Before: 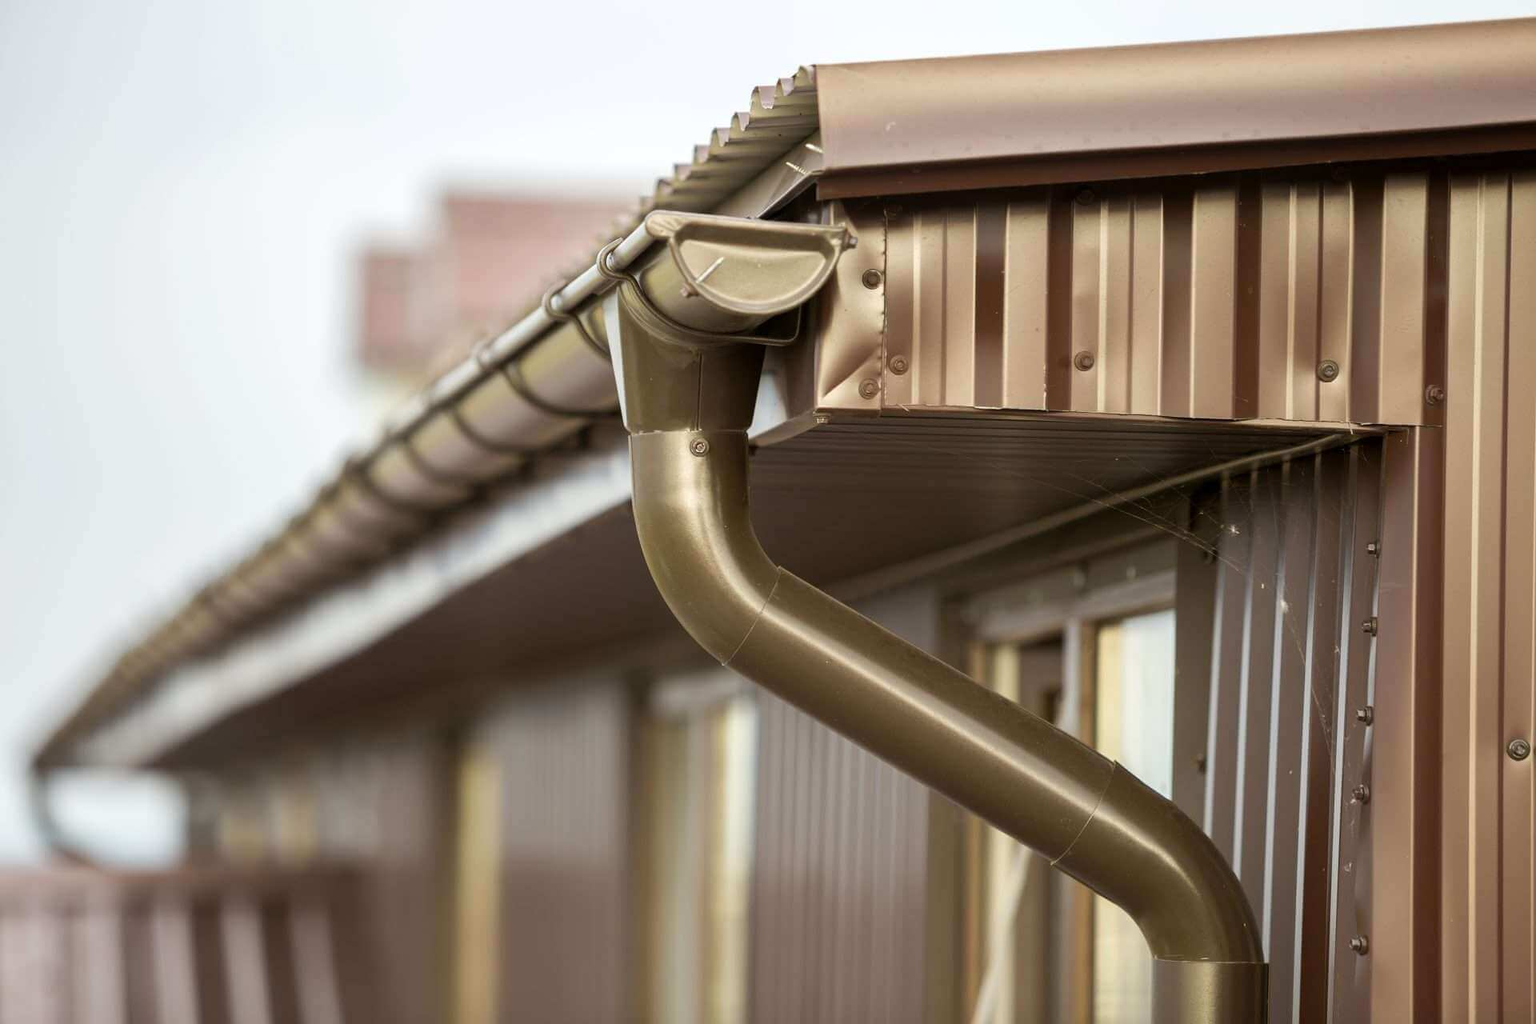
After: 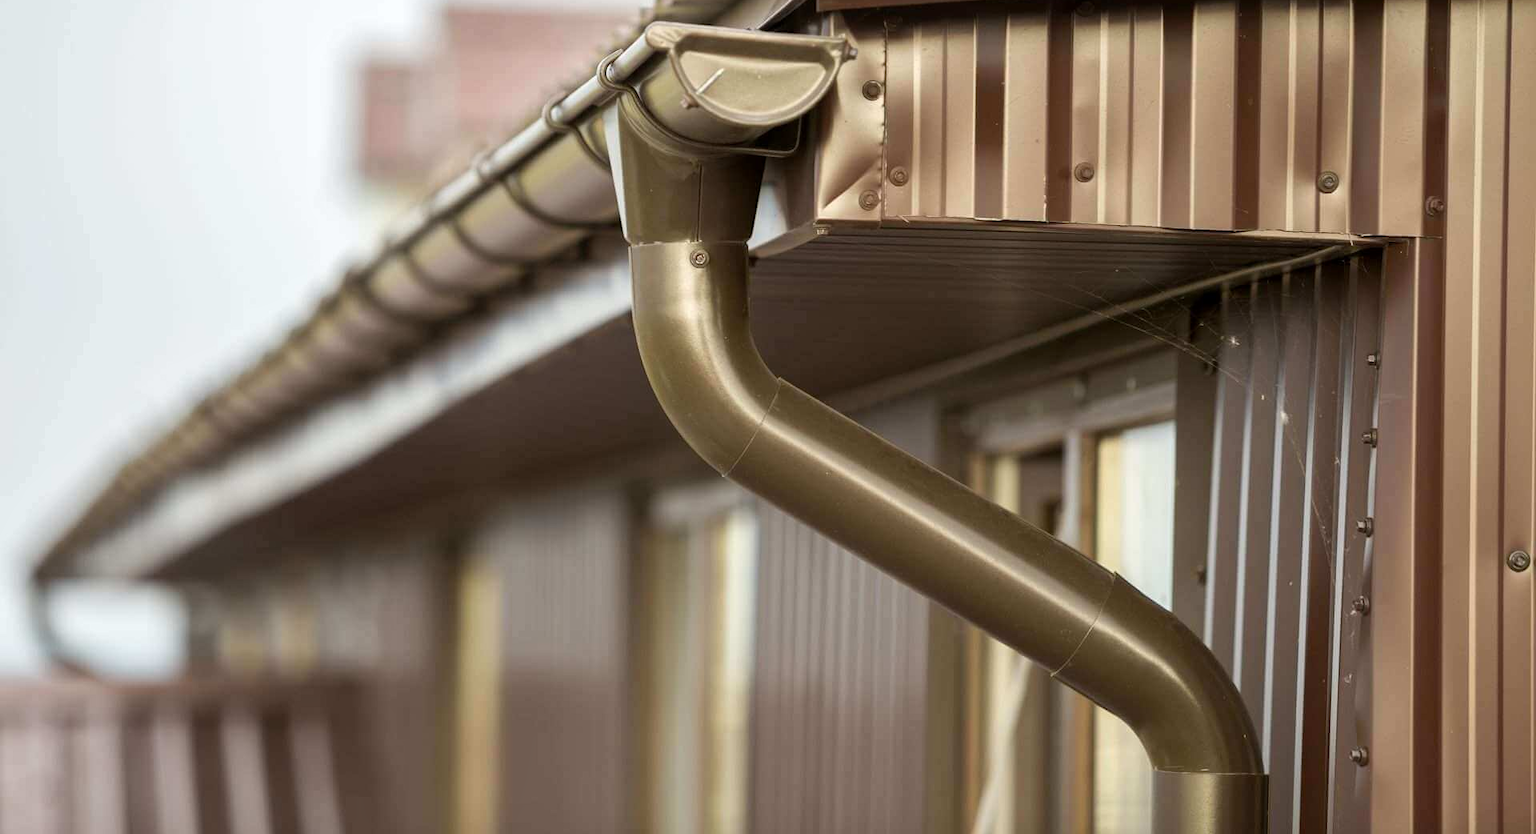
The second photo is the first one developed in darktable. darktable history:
local contrast: mode bilateral grid, contrast 10, coarseness 25, detail 115%, midtone range 0.2
crop and rotate: top 18.507%
